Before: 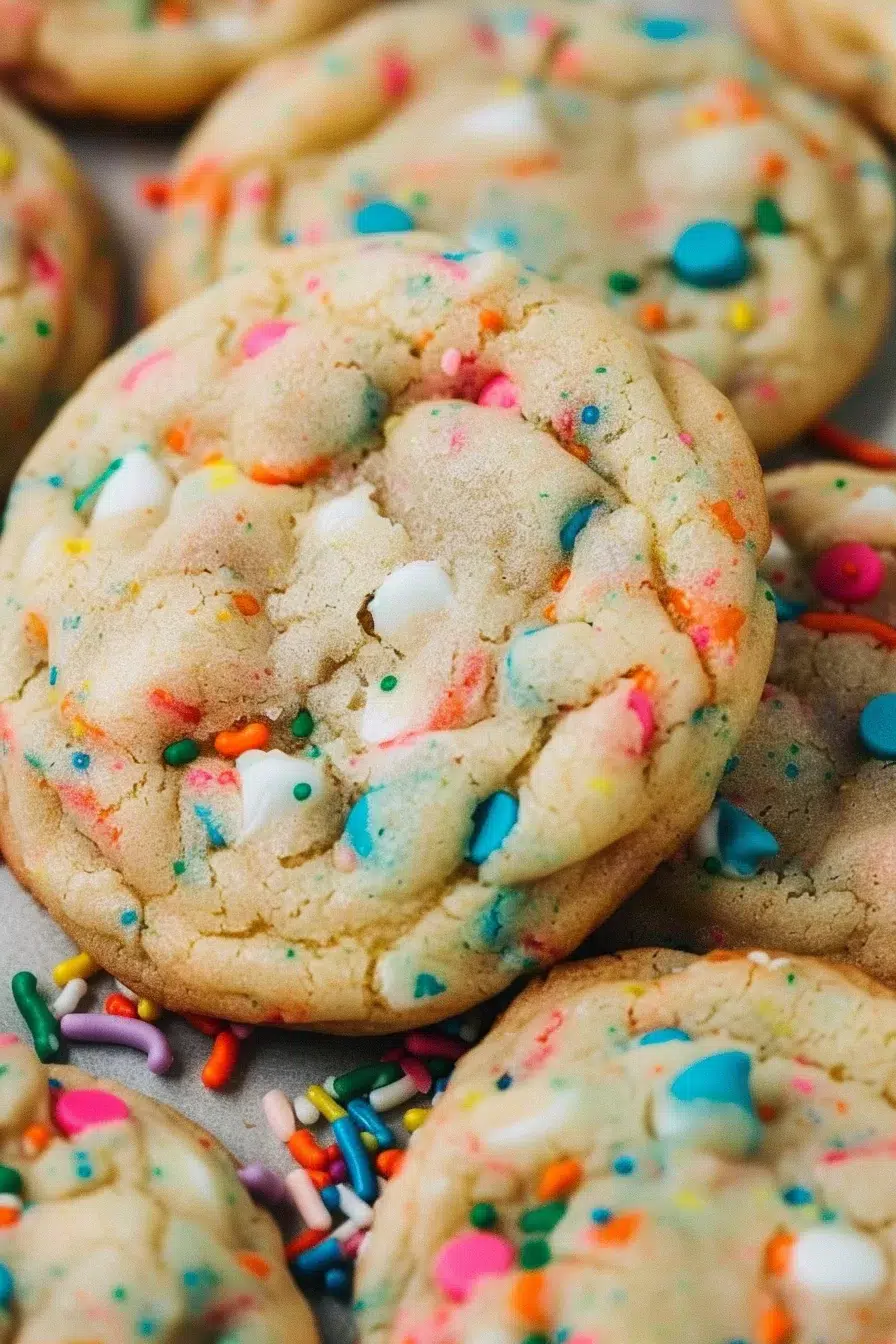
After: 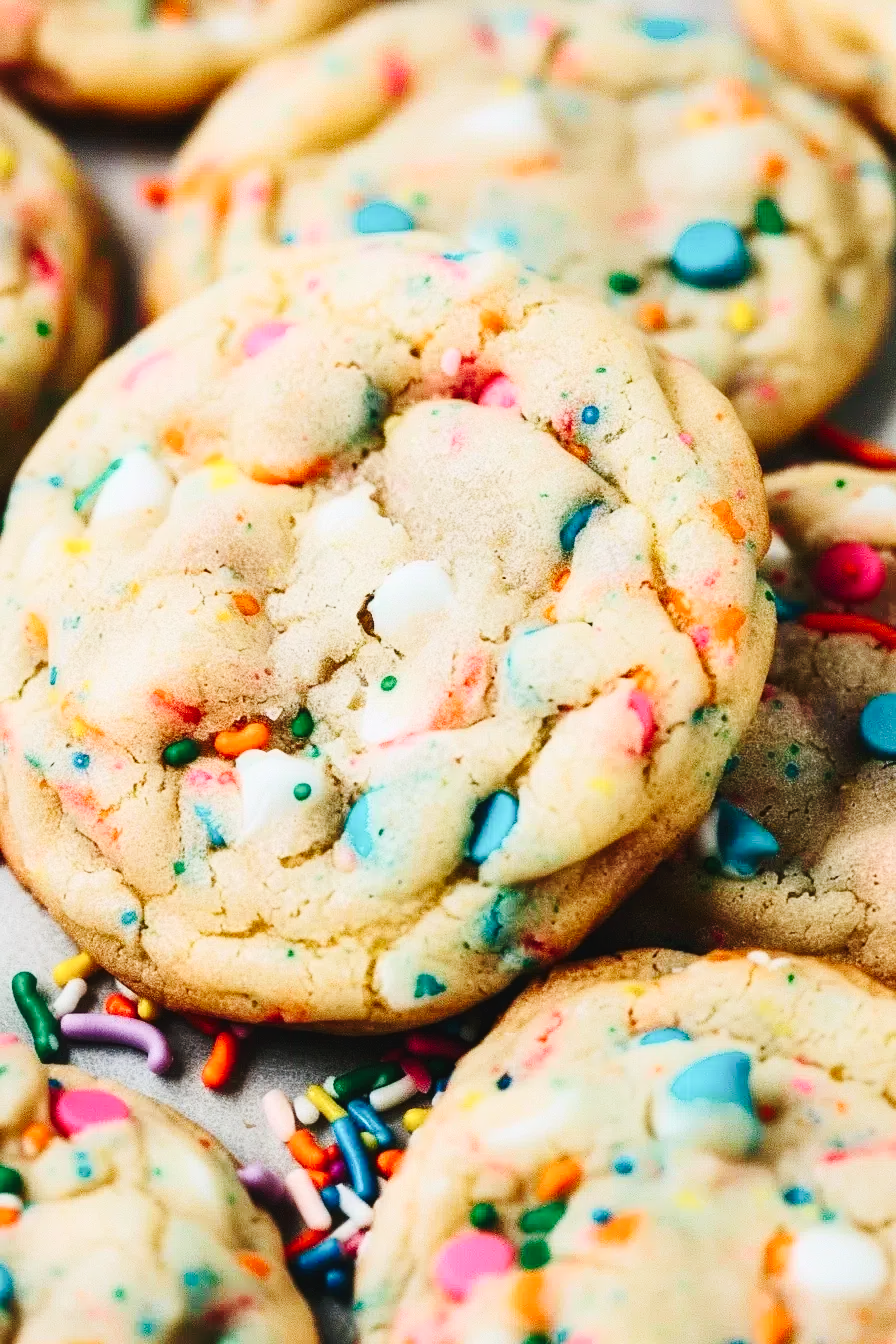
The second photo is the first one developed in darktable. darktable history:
tone curve: curves: ch0 [(0, 0) (0.003, 0.031) (0.011, 0.033) (0.025, 0.036) (0.044, 0.045) (0.069, 0.06) (0.1, 0.079) (0.136, 0.109) (0.177, 0.15) (0.224, 0.192) (0.277, 0.262) (0.335, 0.347) (0.399, 0.433) (0.468, 0.528) (0.543, 0.624) (0.623, 0.705) (0.709, 0.788) (0.801, 0.865) (0.898, 0.933) (1, 1)], preserve colors none
contrast brightness saturation: contrast 0.24, brightness 0.09
